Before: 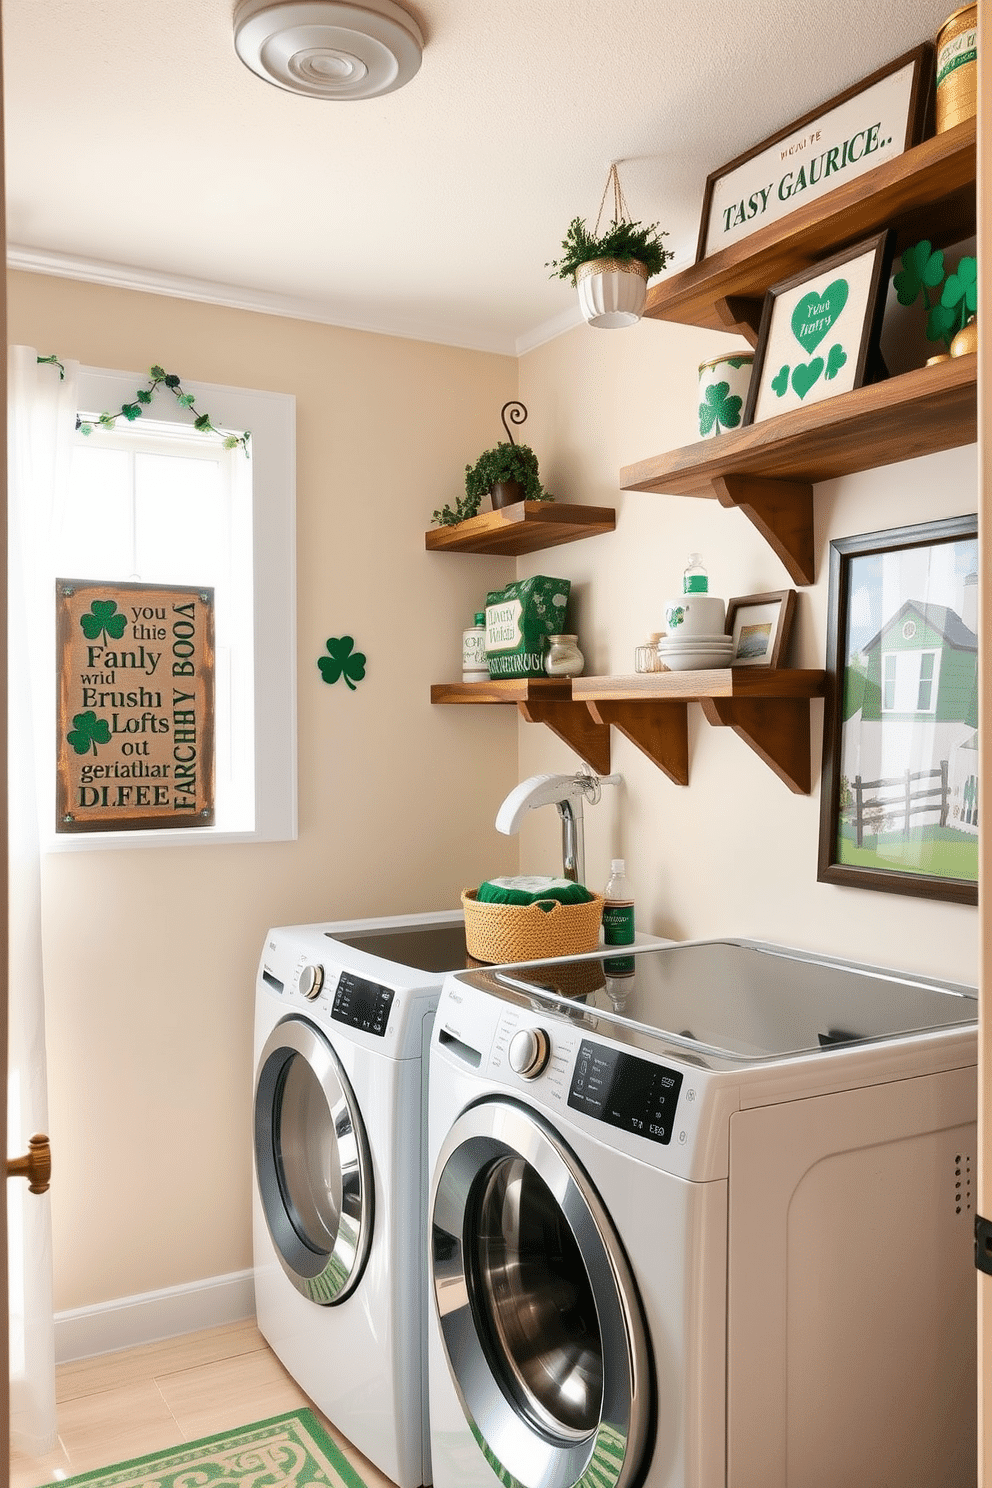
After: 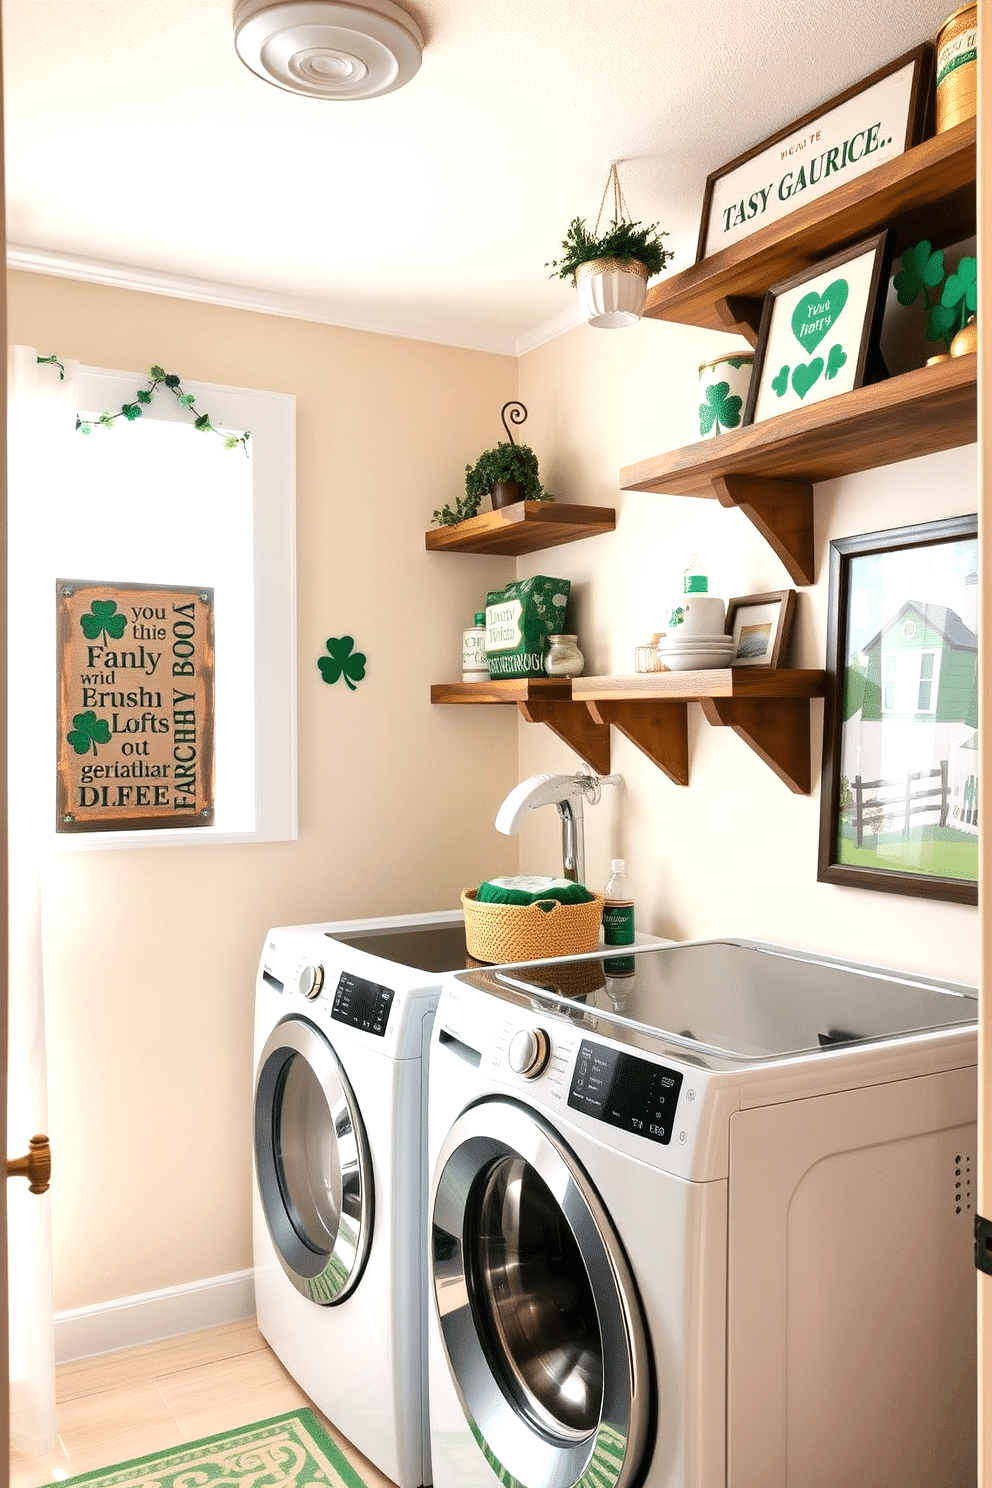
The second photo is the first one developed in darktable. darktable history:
tone equalizer: -8 EV -0.428 EV, -7 EV -0.389 EV, -6 EV -0.334 EV, -5 EV -0.192 EV, -3 EV 0.234 EV, -2 EV 0.31 EV, -1 EV 0.392 EV, +0 EV 0.438 EV, luminance estimator HSV value / RGB max
